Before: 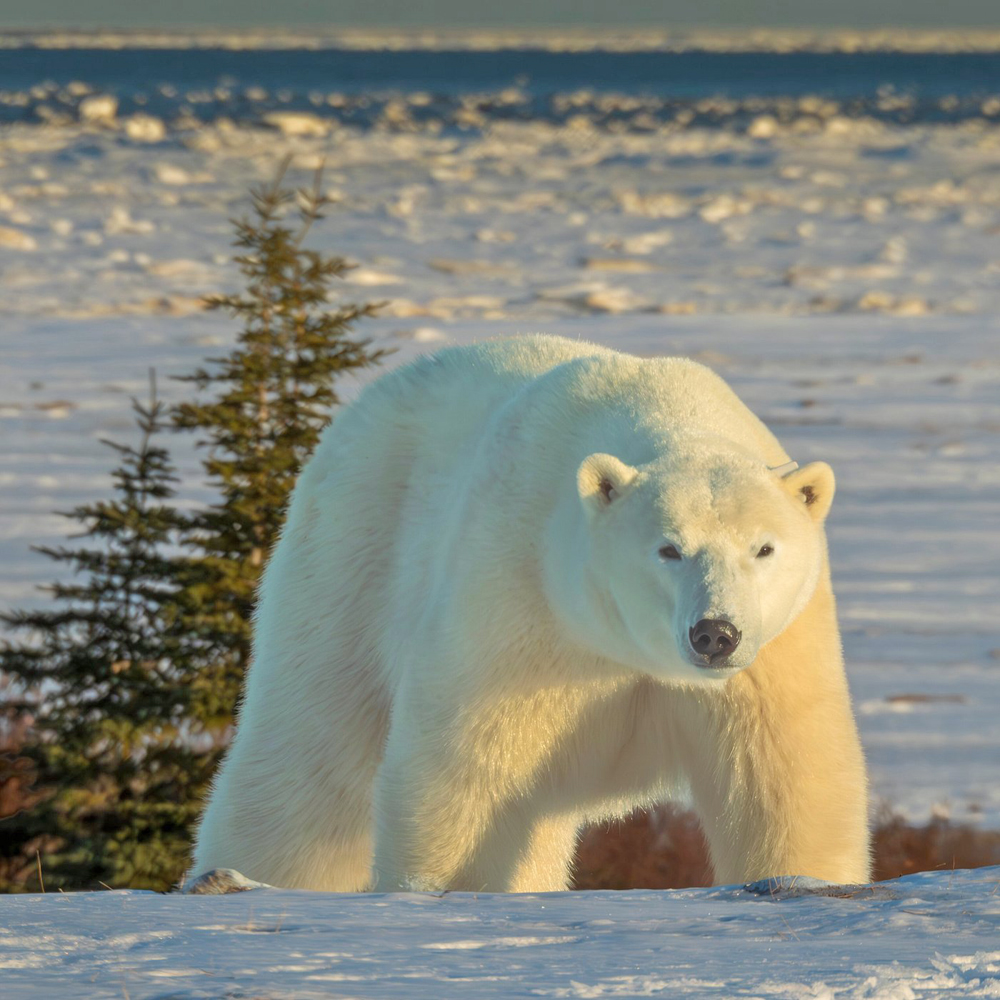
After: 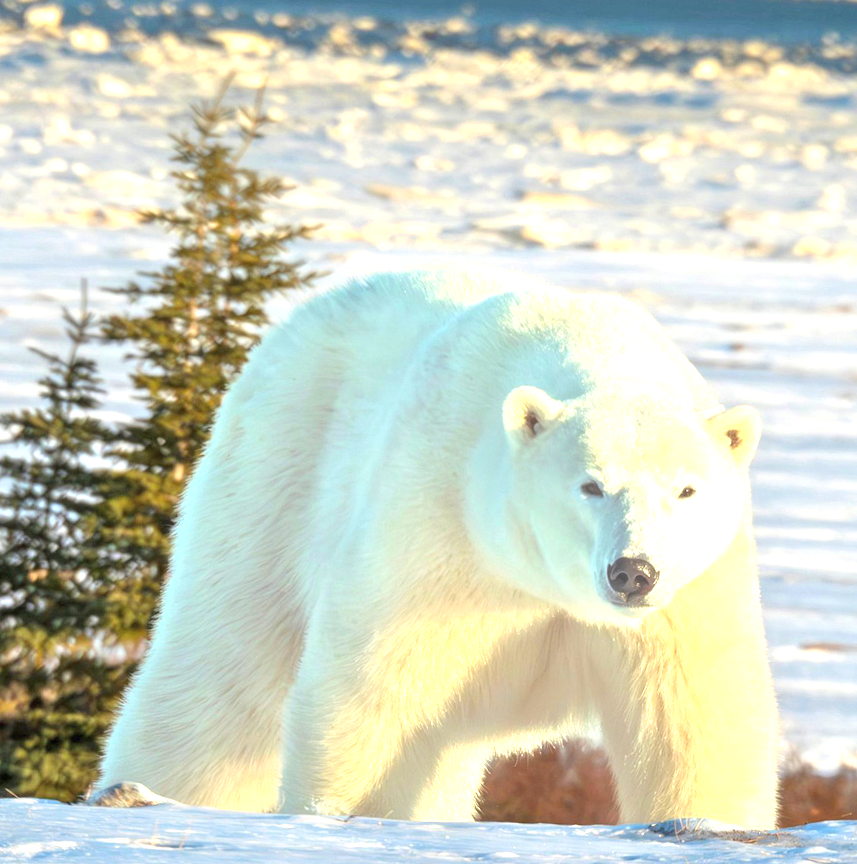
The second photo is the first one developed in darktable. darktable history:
exposure: black level correction 0, exposure 1.461 EV, compensate highlight preservation false
crop and rotate: angle -2.89°, left 5.434%, top 5.17%, right 4.652%, bottom 4.11%
